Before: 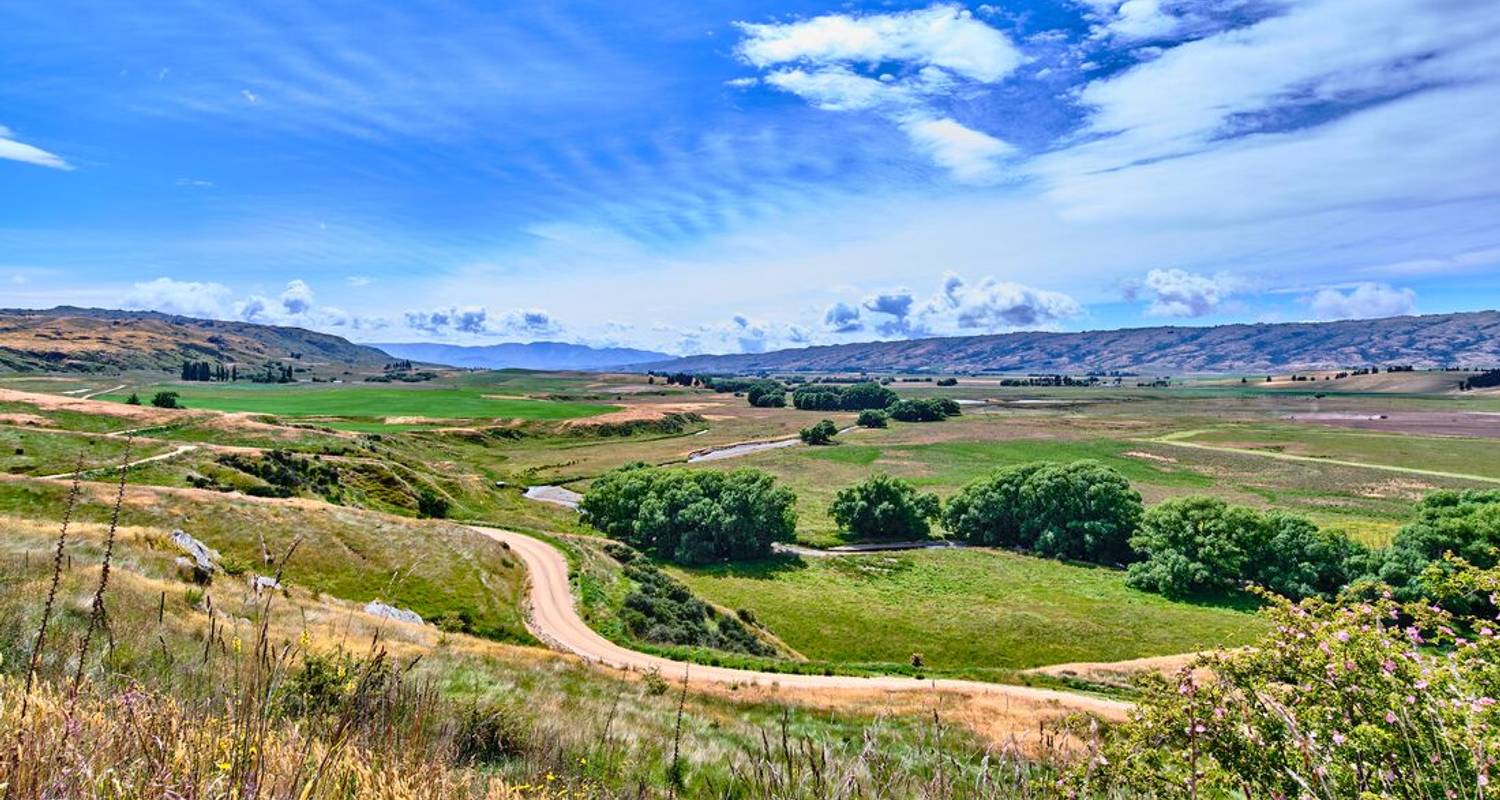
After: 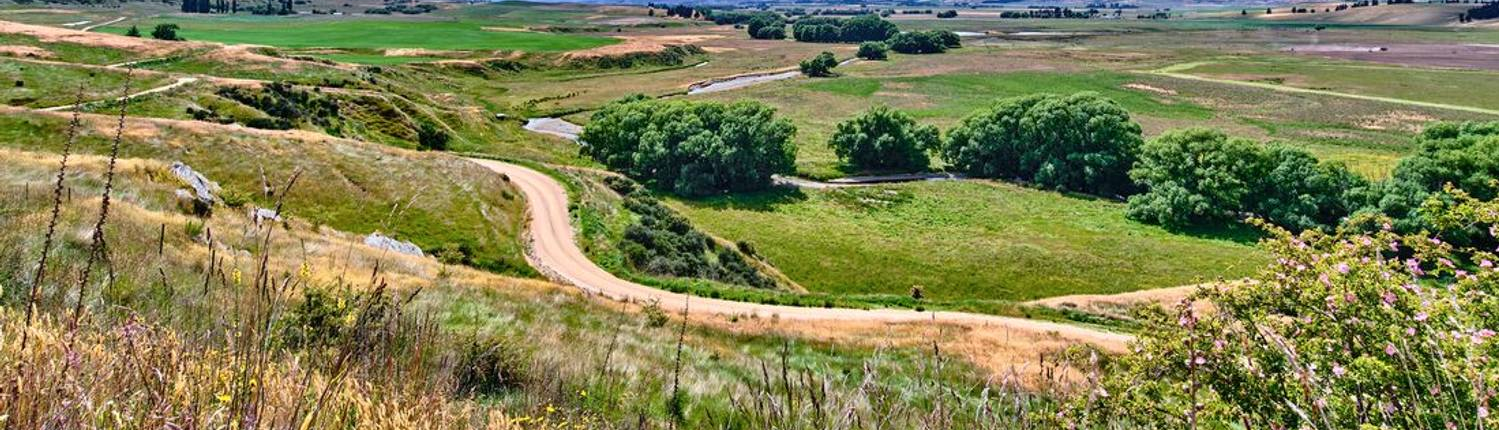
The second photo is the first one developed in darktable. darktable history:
crop and rotate: top 46.237%
color calibration: illuminant same as pipeline (D50), adaptation none (bypass), gamut compression 1.72
